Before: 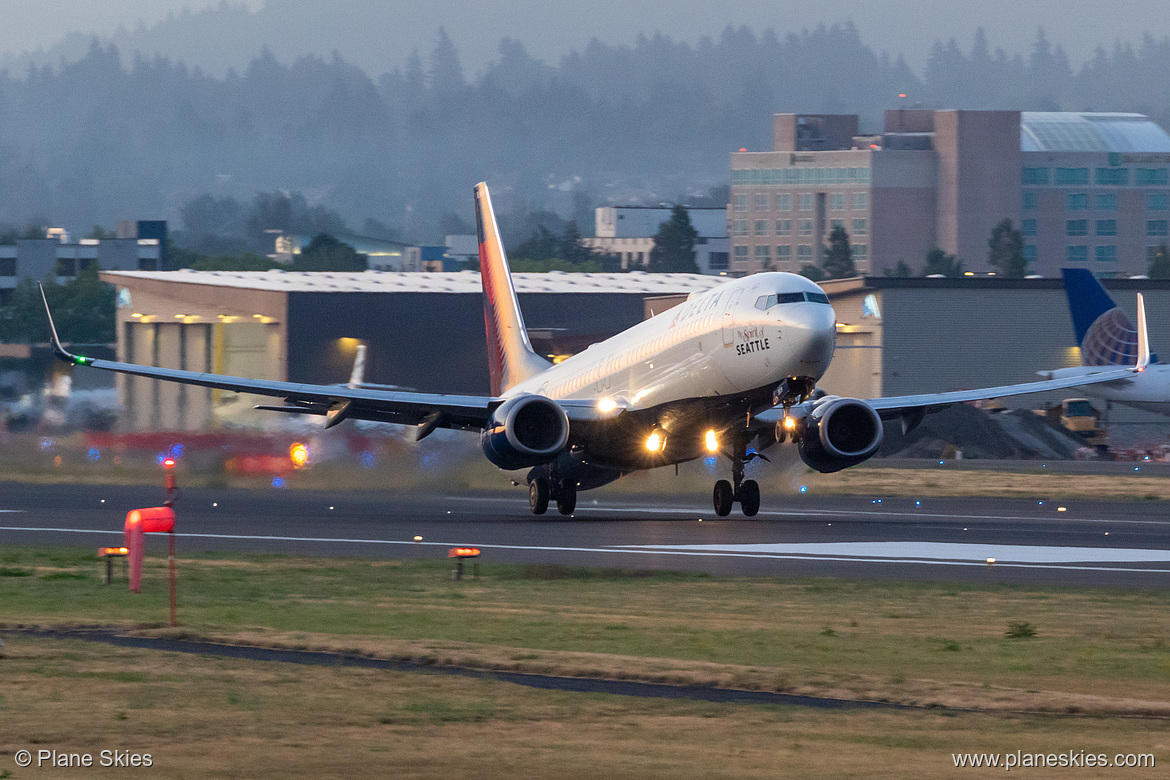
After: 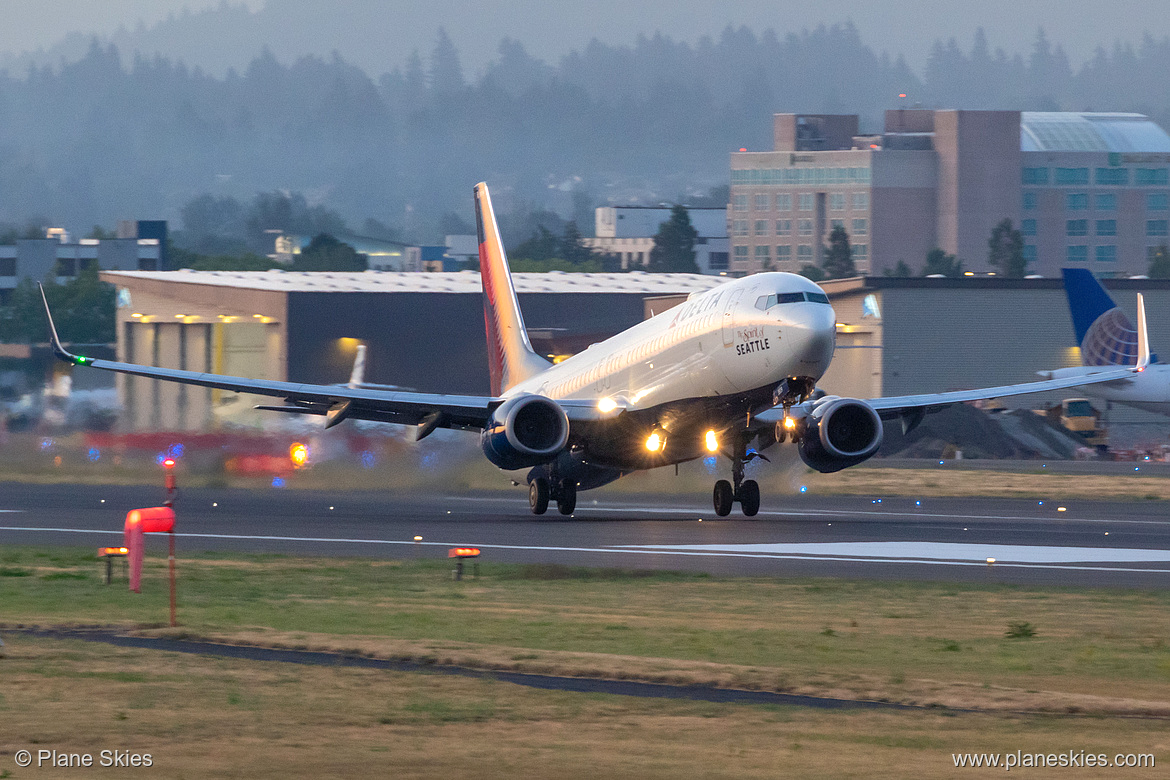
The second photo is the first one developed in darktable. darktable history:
shadows and highlights: on, module defaults
exposure: exposure 0.201 EV, compensate highlight preservation false
